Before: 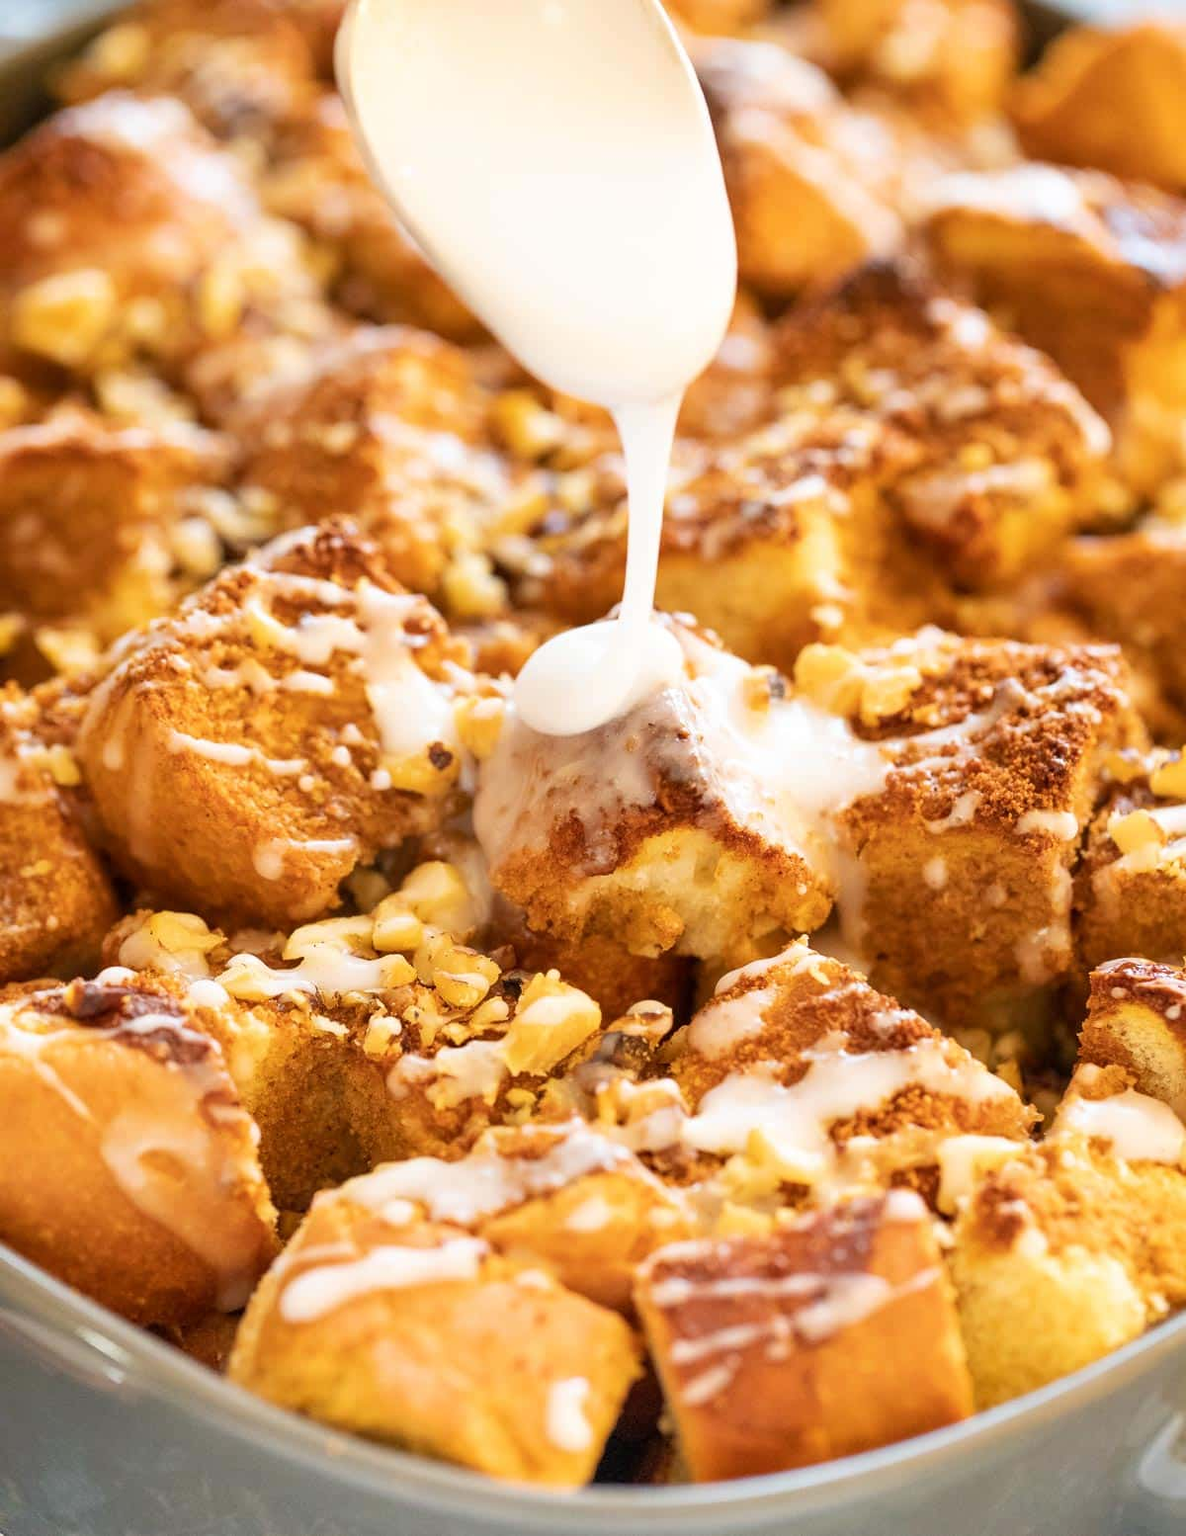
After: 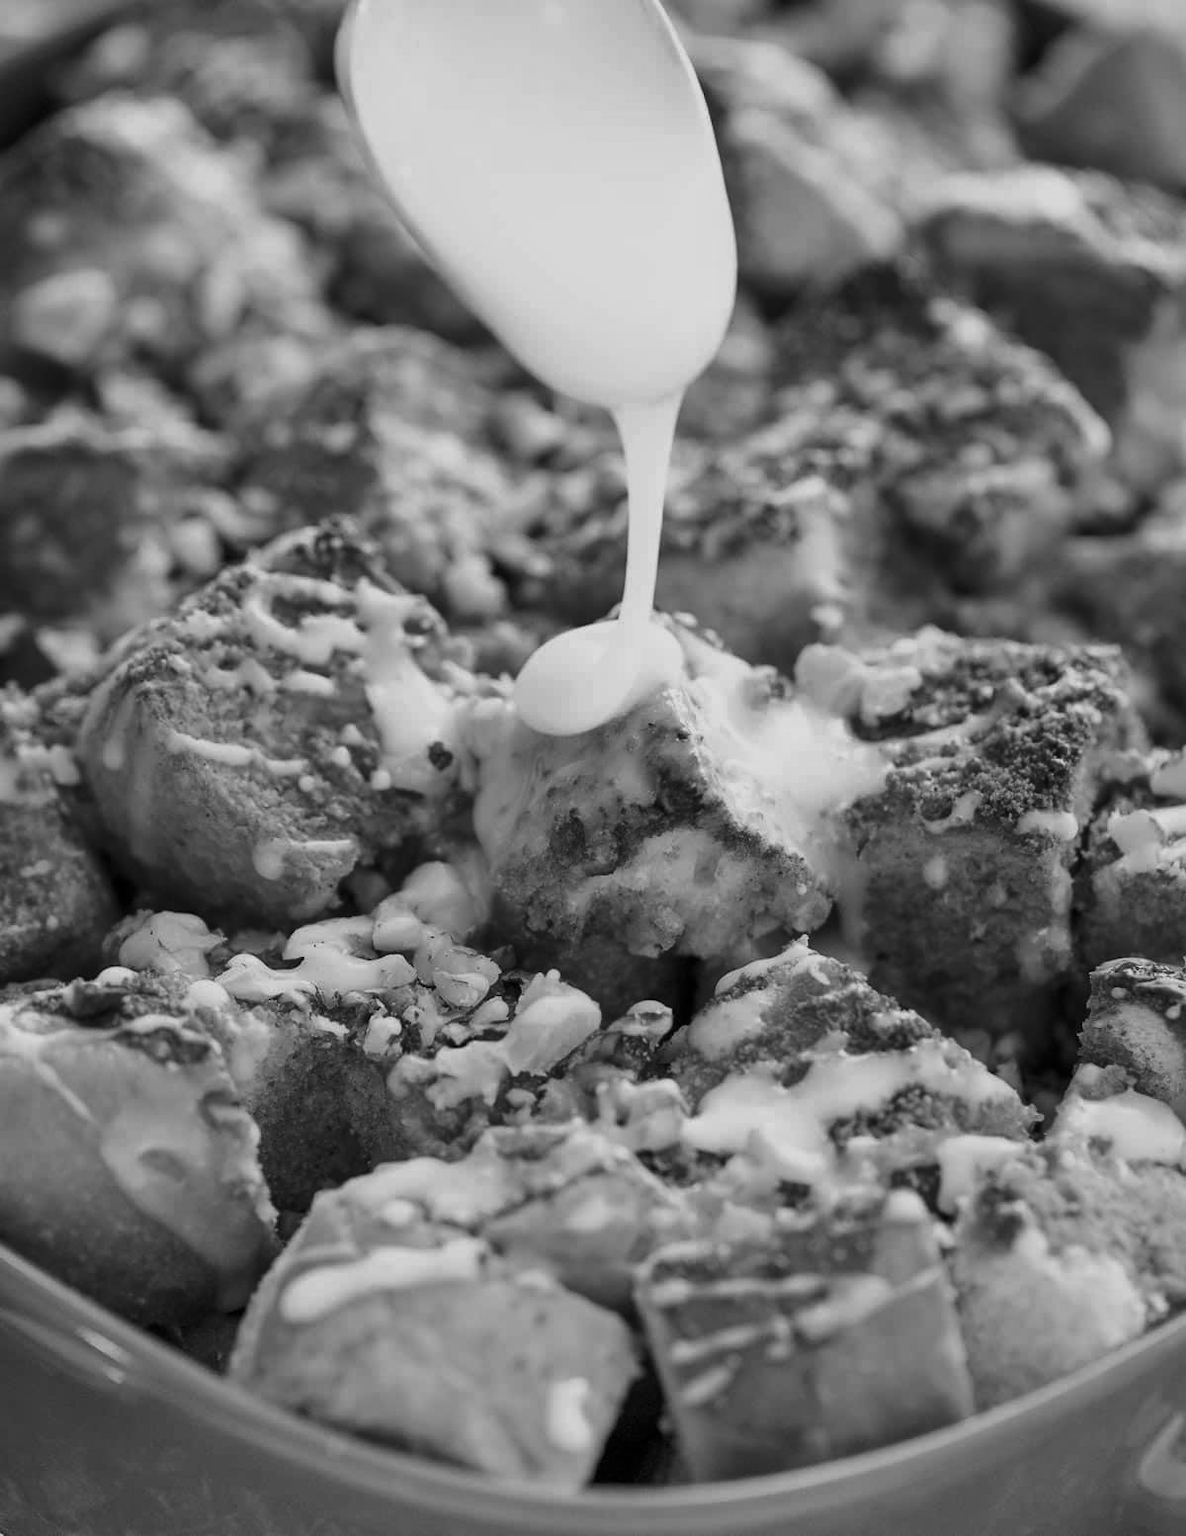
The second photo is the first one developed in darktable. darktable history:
monochrome: on, module defaults
contrast brightness saturation: contrast 0.1, brightness -0.26, saturation 0.14
color calibration: output R [1.063, -0.012, -0.003, 0], output B [-0.079, 0.047, 1, 0], illuminant custom, x 0.389, y 0.387, temperature 3838.64 K
tone equalizer: -8 EV 0.25 EV, -7 EV 0.417 EV, -6 EV 0.417 EV, -5 EV 0.25 EV, -3 EV -0.25 EV, -2 EV -0.417 EV, -1 EV -0.417 EV, +0 EV -0.25 EV, edges refinement/feathering 500, mask exposure compensation -1.57 EV, preserve details guided filter
